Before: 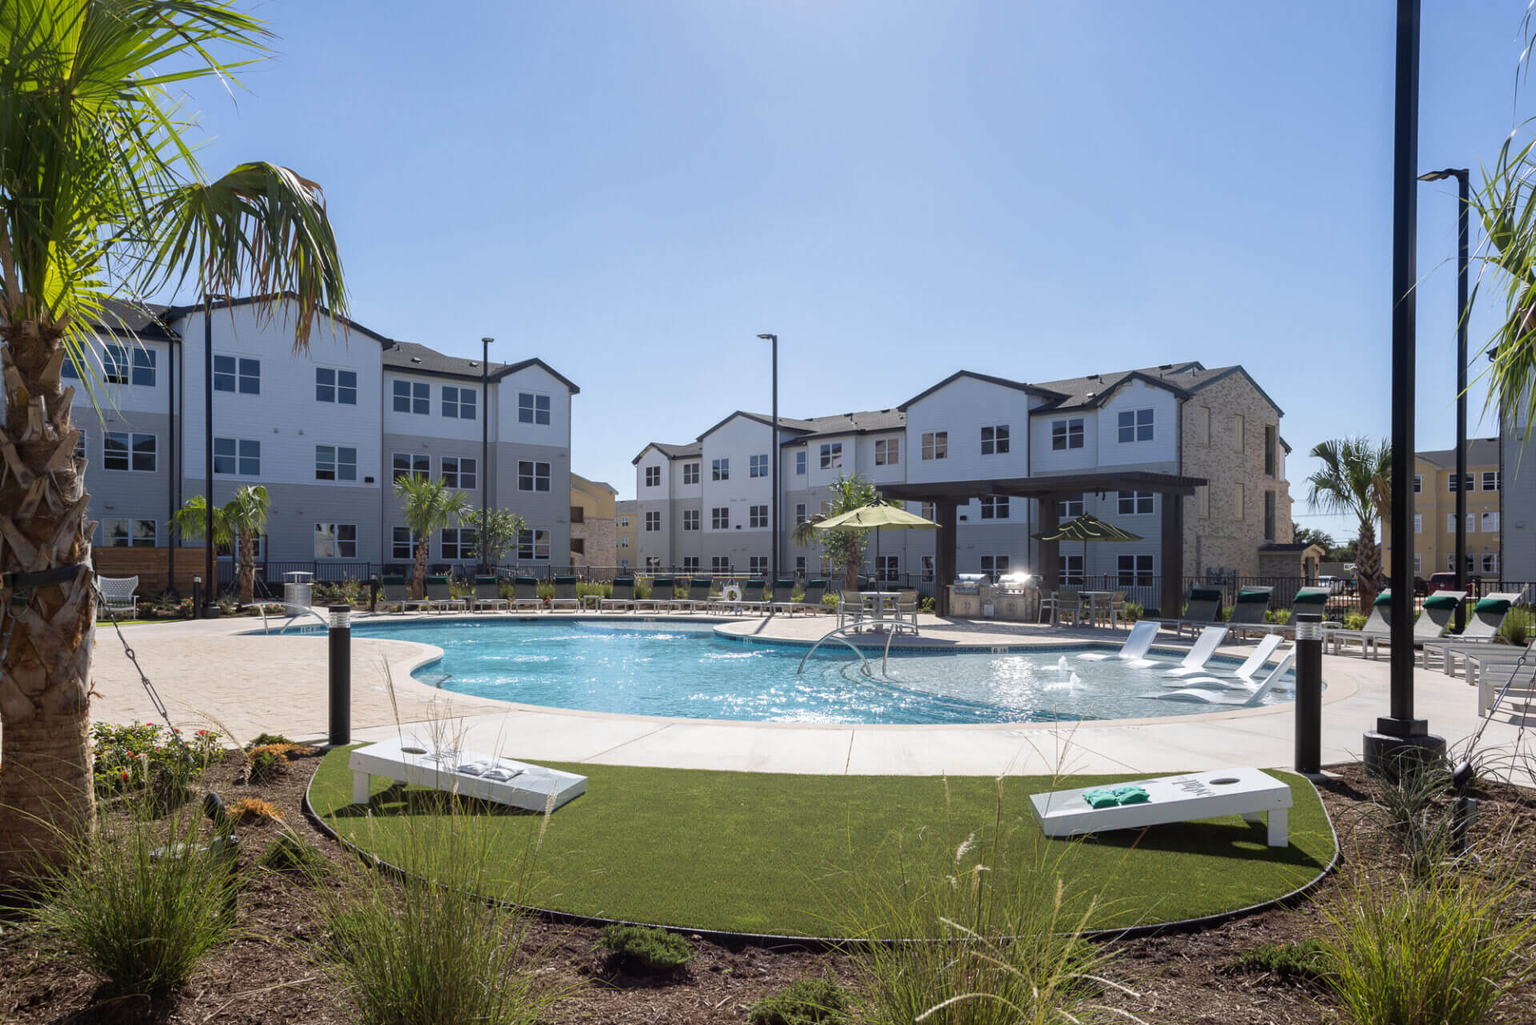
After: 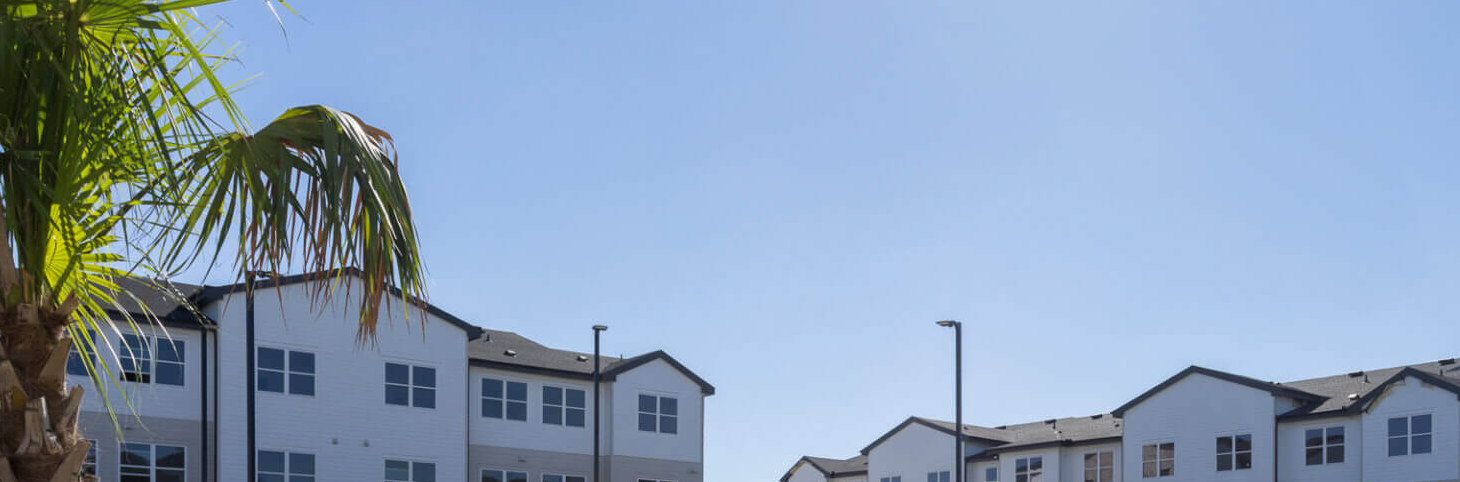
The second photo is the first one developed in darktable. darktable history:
crop: left 0.534%, top 7.636%, right 23.385%, bottom 54.734%
